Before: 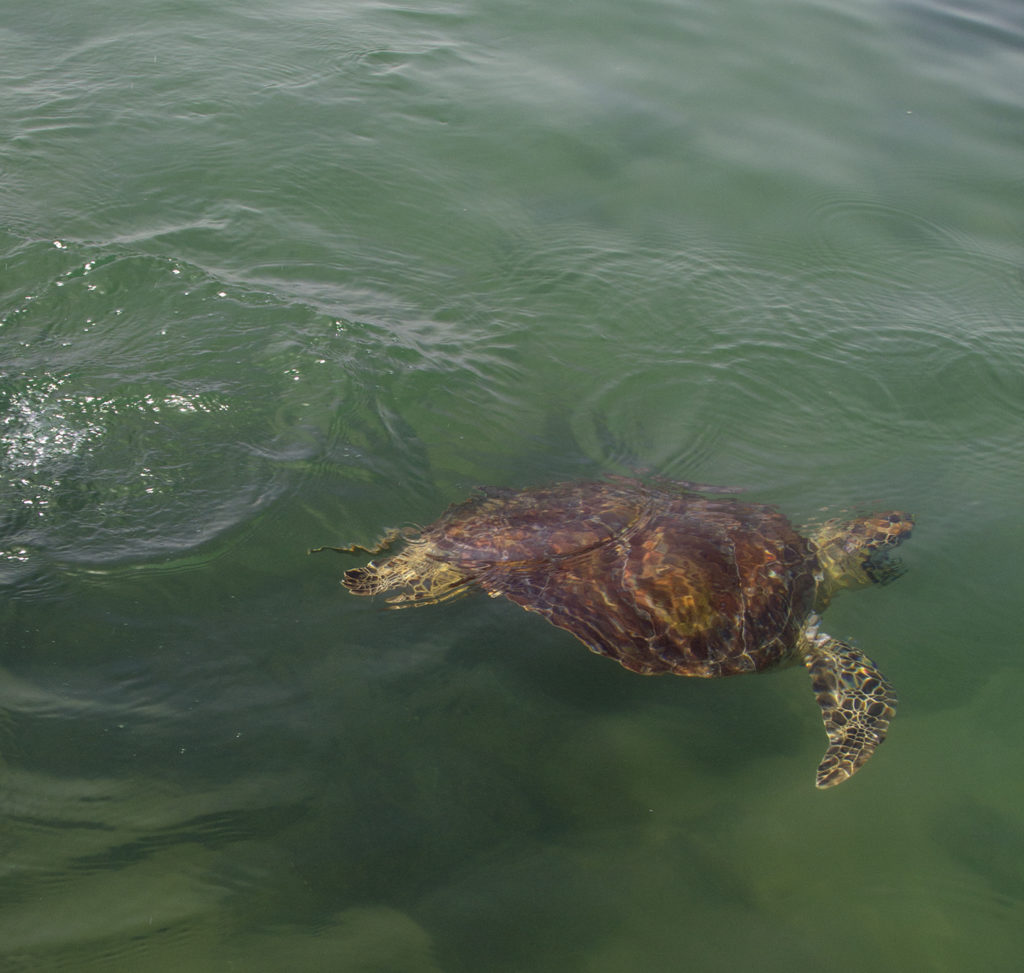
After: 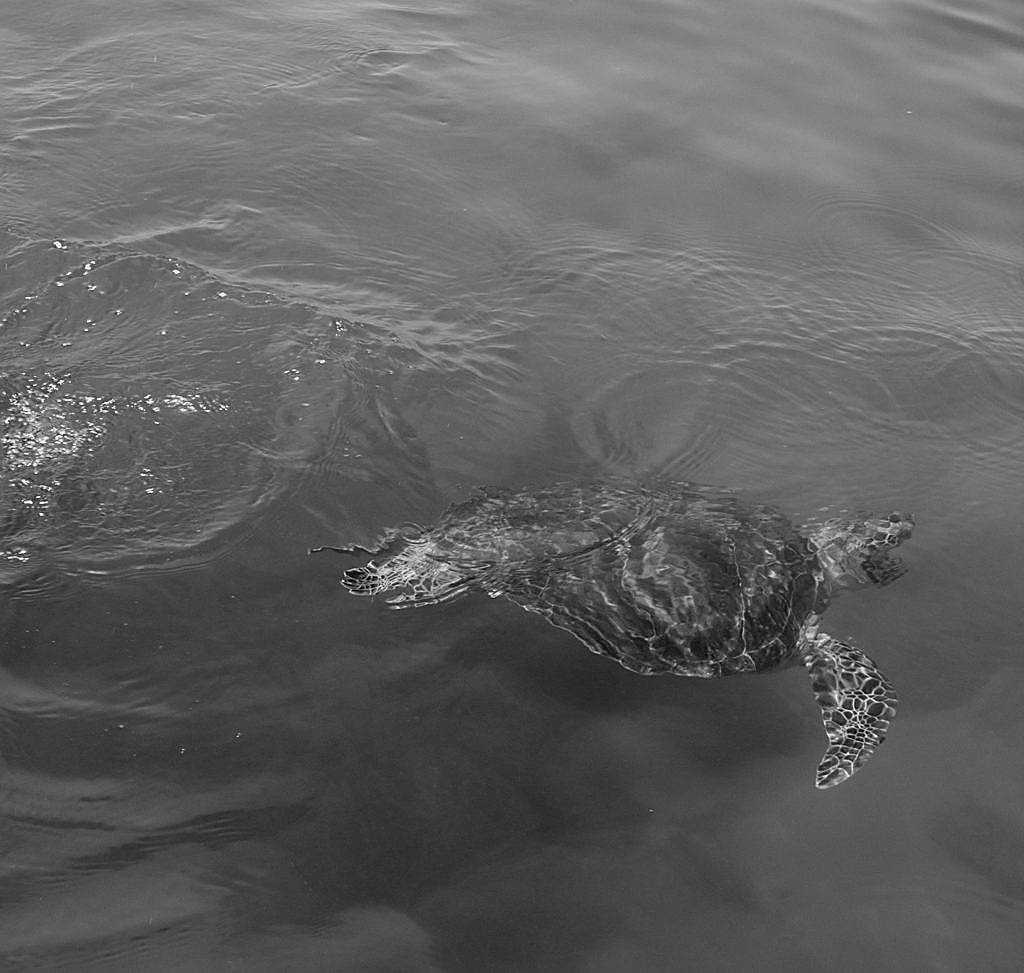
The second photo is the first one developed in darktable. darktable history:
white balance: red 1.05, blue 1.072
monochrome: a -3.63, b -0.465
velvia: on, module defaults
sharpen: radius 1.4, amount 1.25, threshold 0.7
sigmoid: contrast 1.22, skew 0.65
